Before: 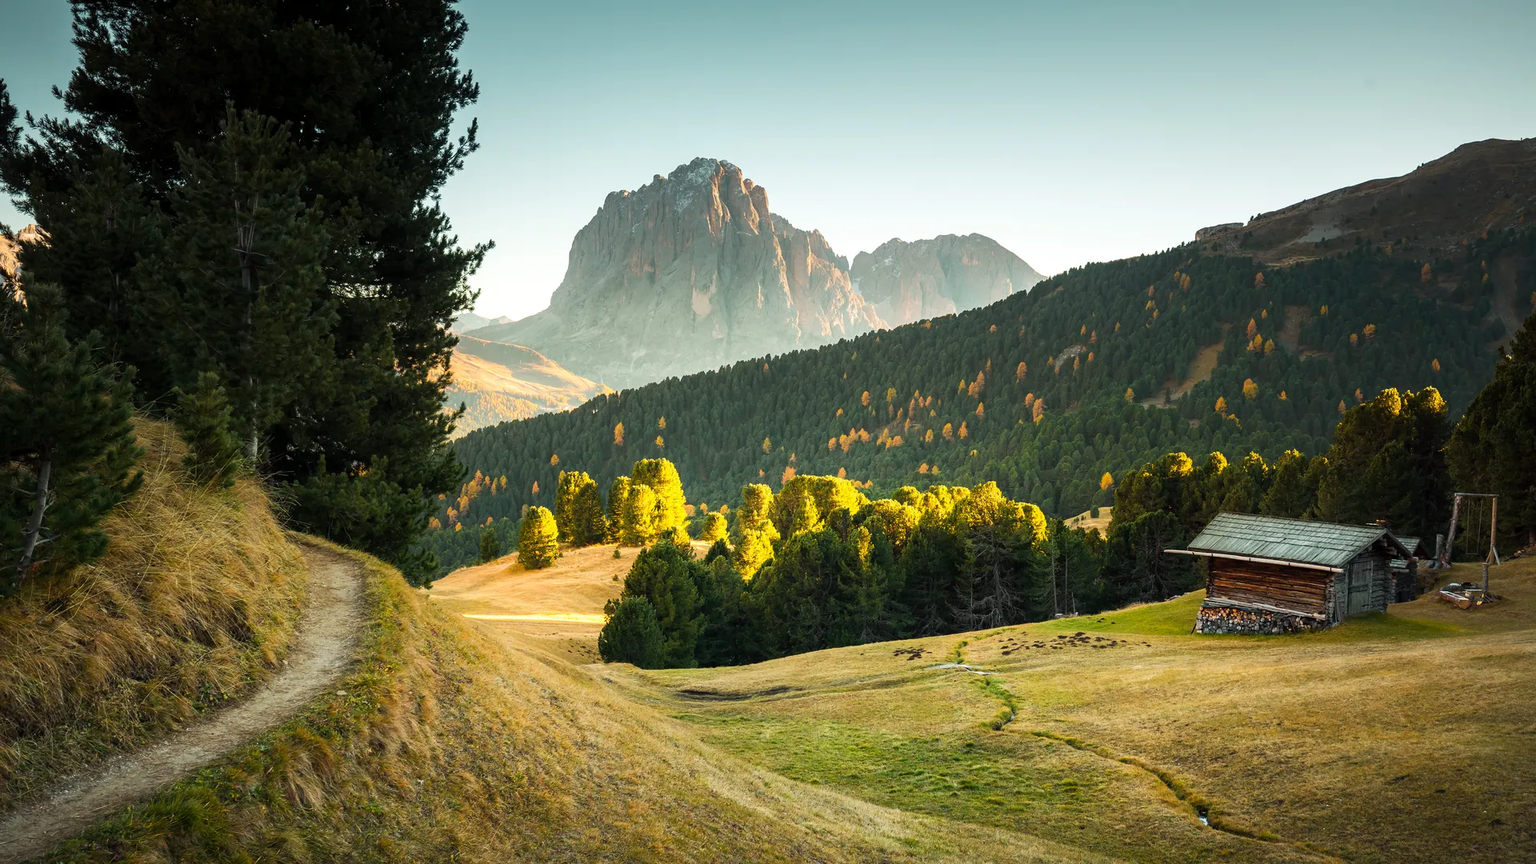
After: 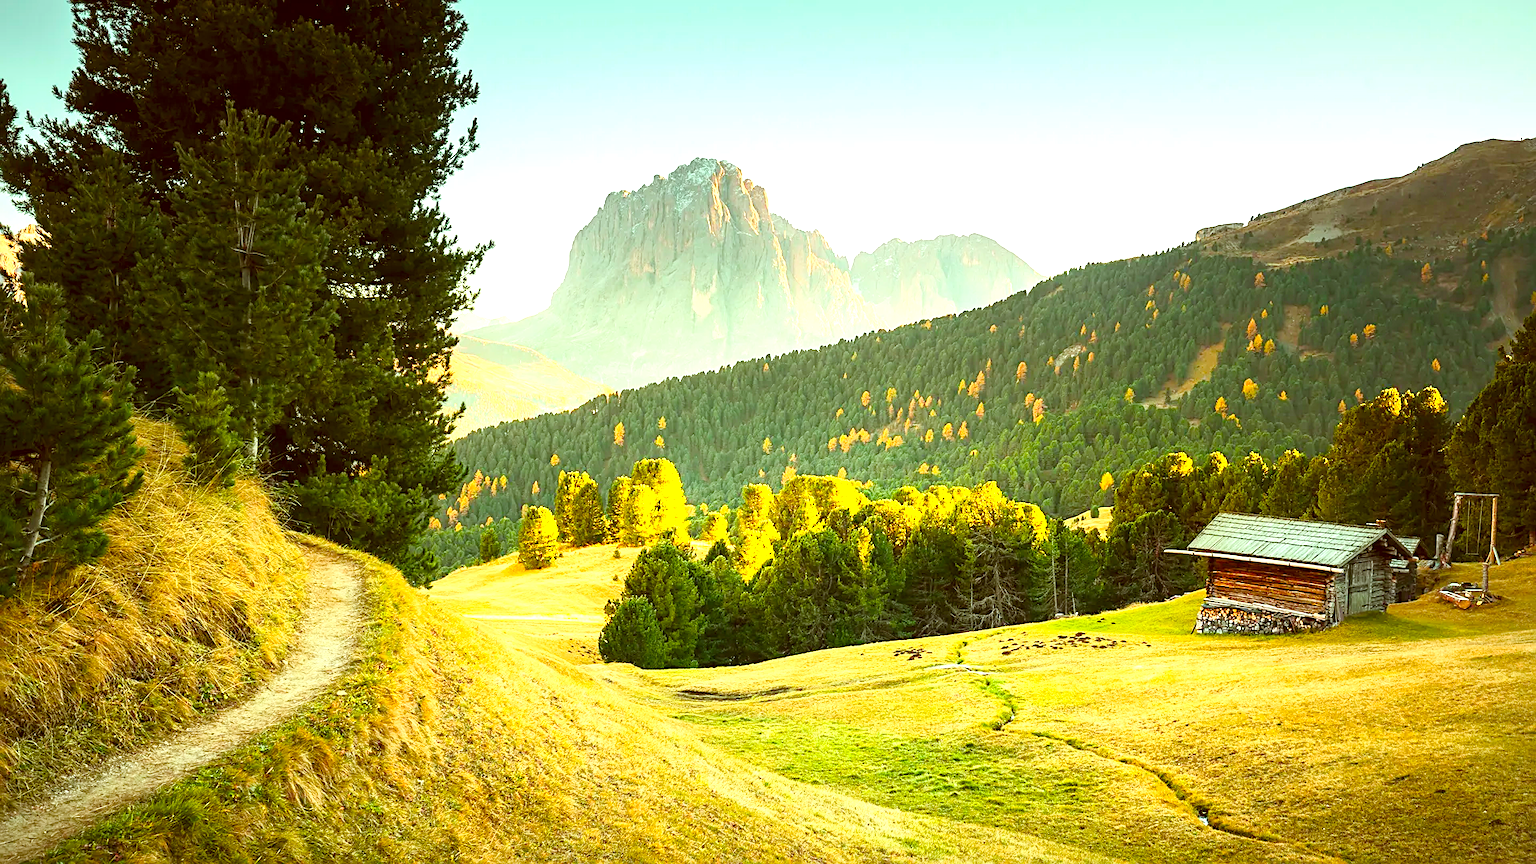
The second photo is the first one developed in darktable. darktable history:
color correction: highlights a* -5.51, highlights b* 9.8, shadows a* 9.47, shadows b* 24.96
tone equalizer: smoothing diameter 24.98%, edges refinement/feathering 10.72, preserve details guided filter
sharpen: on, module defaults
color balance rgb: global offset › hue 170.15°, perceptual saturation grading › global saturation 20%, perceptual saturation grading › highlights -14.042%, perceptual saturation grading › shadows 49.898%
exposure: black level correction 0, exposure 1.098 EV, compensate exposure bias true, compensate highlight preservation false
base curve: curves: ch0 [(0, 0) (0.204, 0.334) (0.55, 0.733) (1, 1)]
